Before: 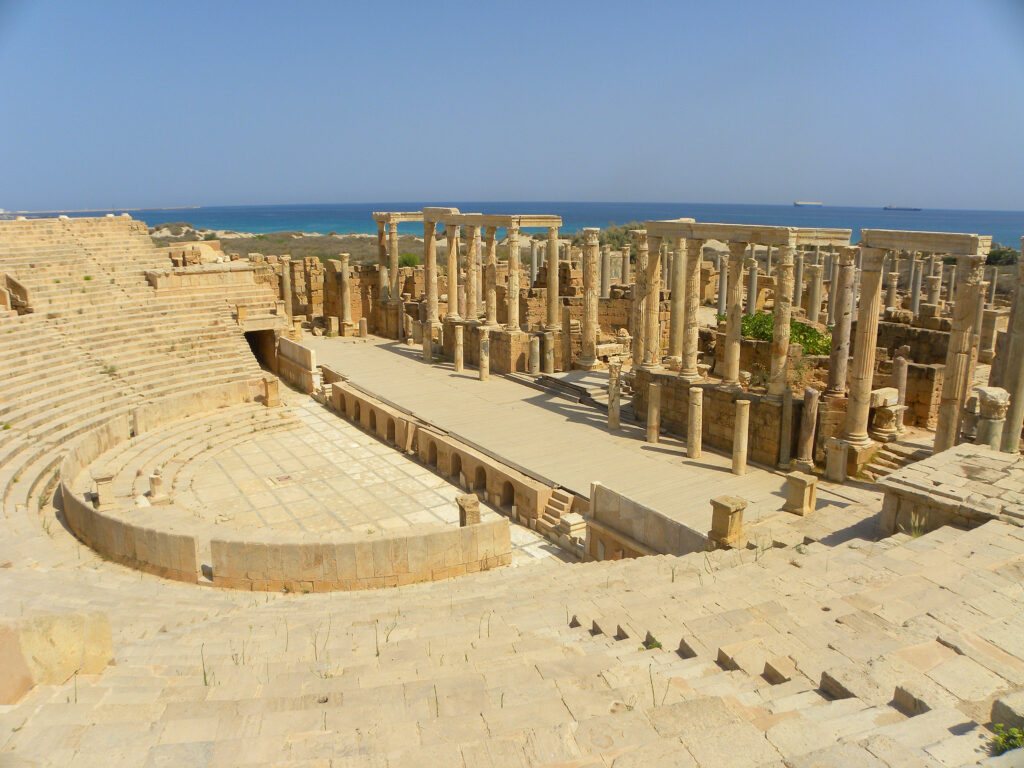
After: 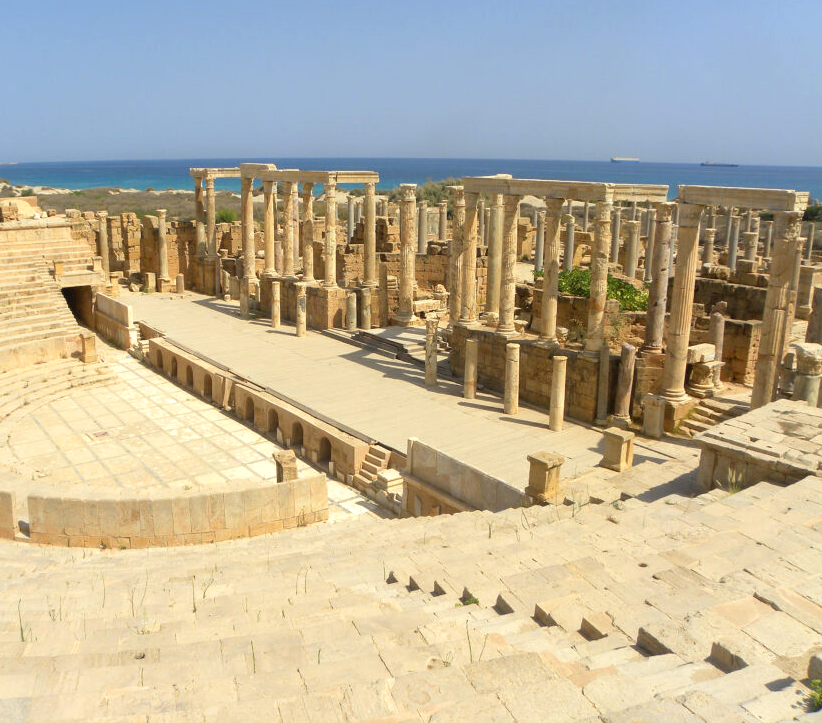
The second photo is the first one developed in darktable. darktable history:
shadows and highlights: radius 110.86, shadows 51.09, white point adjustment 9.16, highlights -4.17, highlights color adjustment 32.2%, soften with gaussian
crop and rotate: left 17.959%, top 5.771%, right 1.742%
